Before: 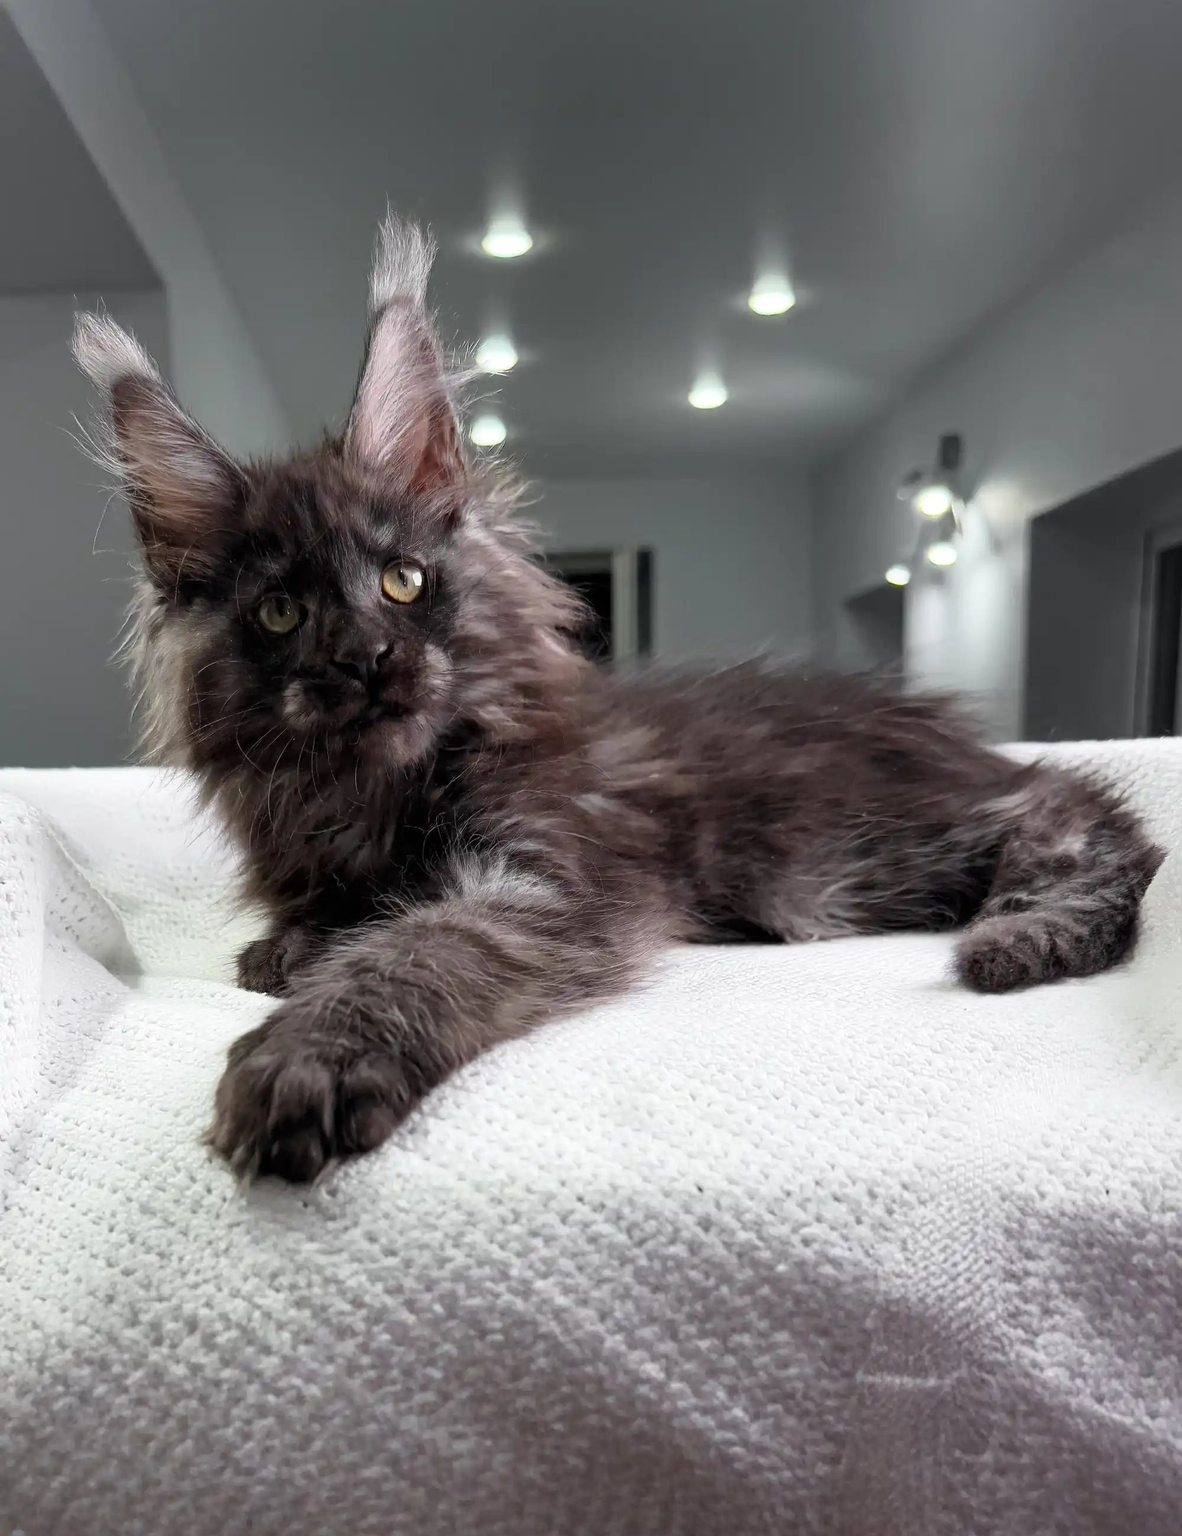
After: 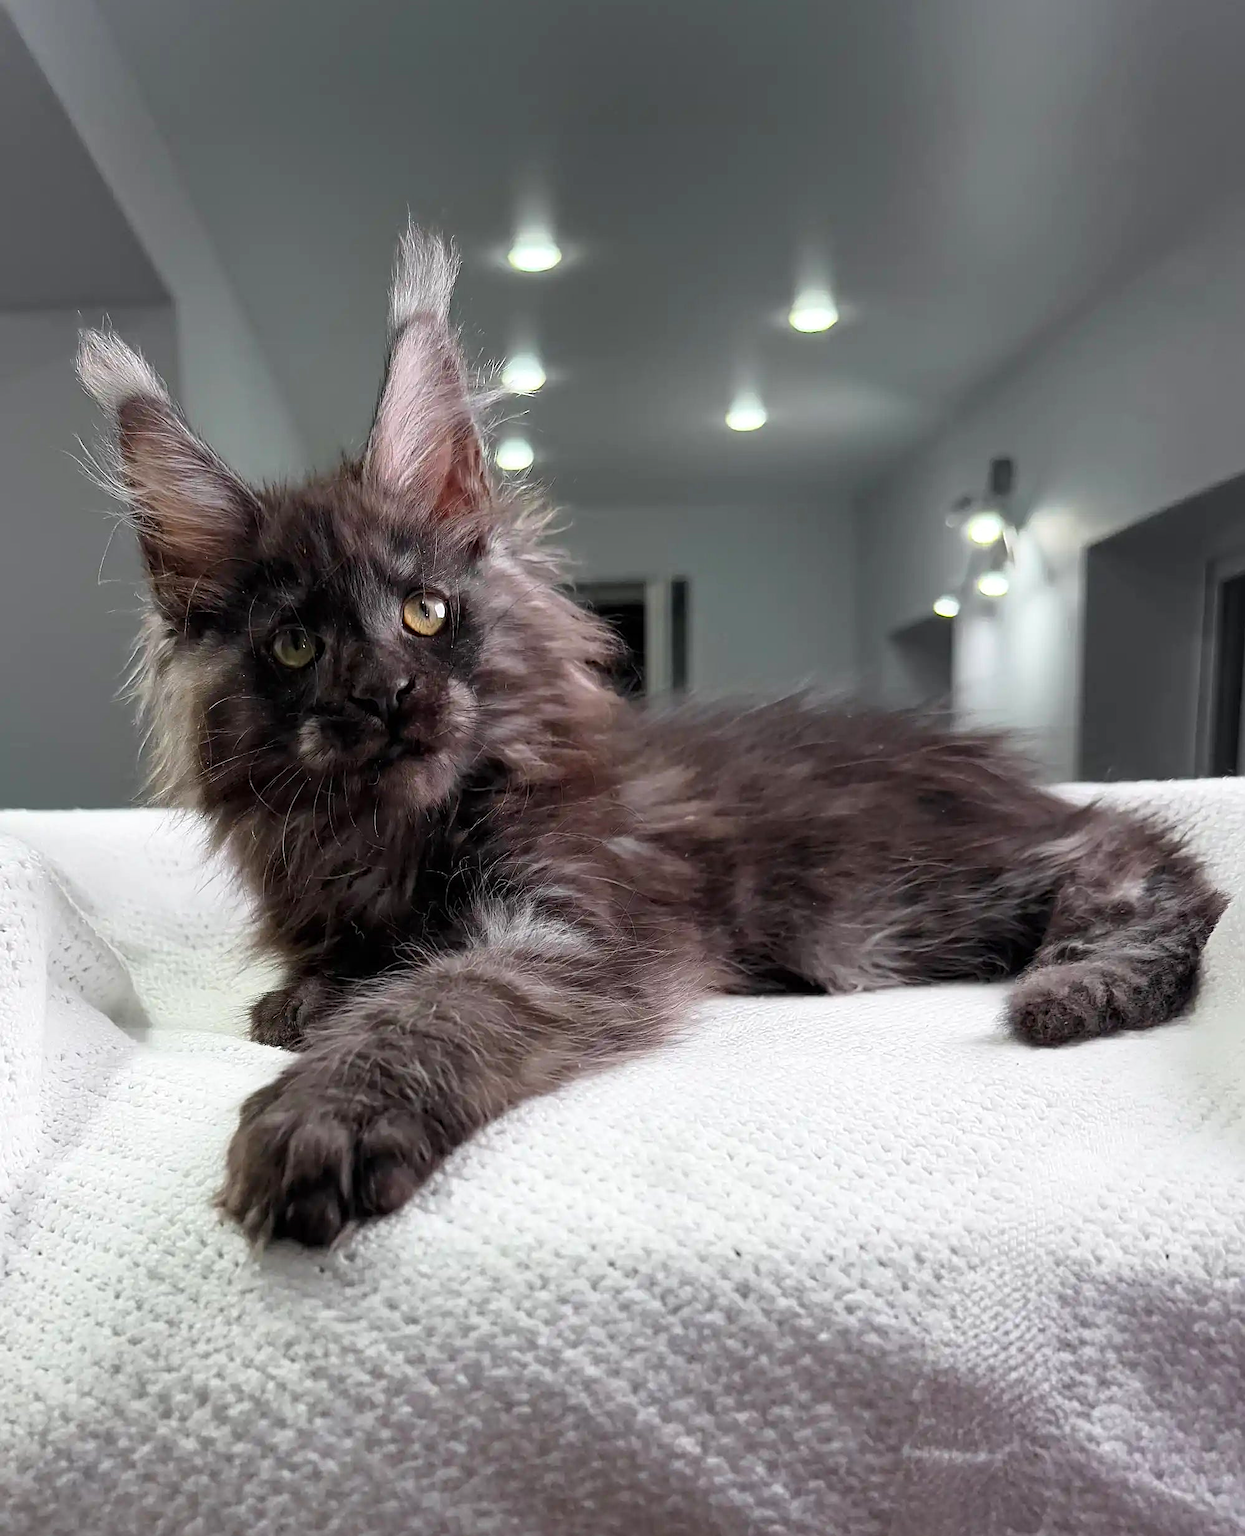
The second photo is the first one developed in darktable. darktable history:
color balance rgb: perceptual saturation grading › global saturation 18.209%, perceptual brilliance grading › global brilliance 2.549%, perceptual brilliance grading › highlights -2.42%, perceptual brilliance grading › shadows 3.4%
sharpen: on, module defaults
crop and rotate: top 0.013%, bottom 5.072%
